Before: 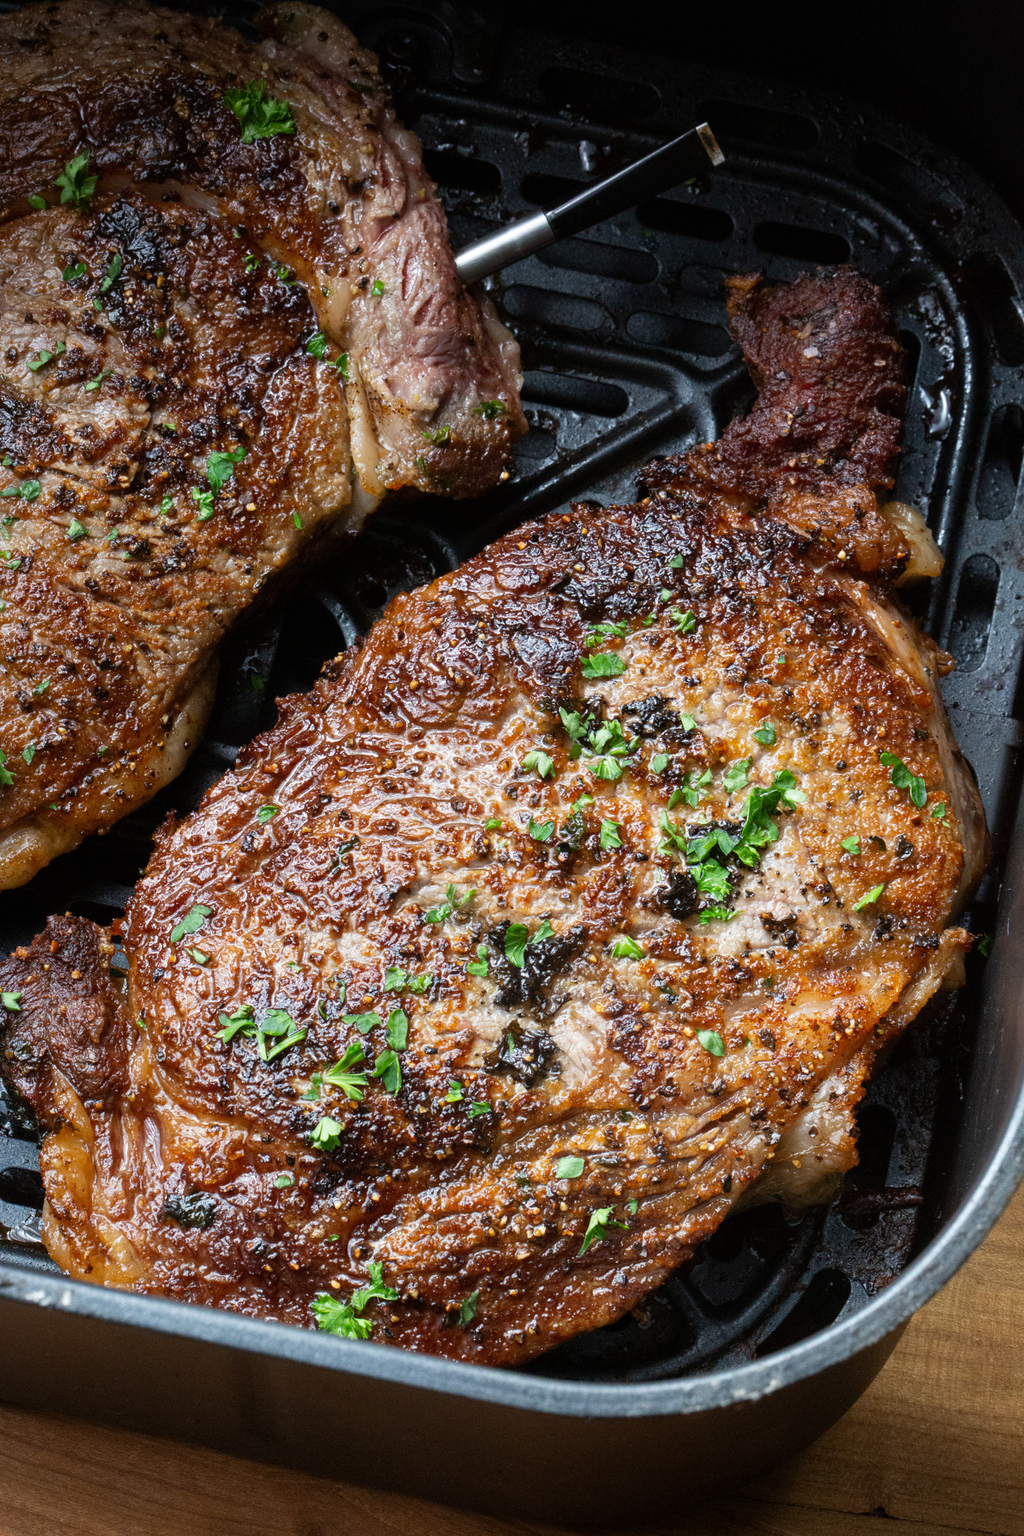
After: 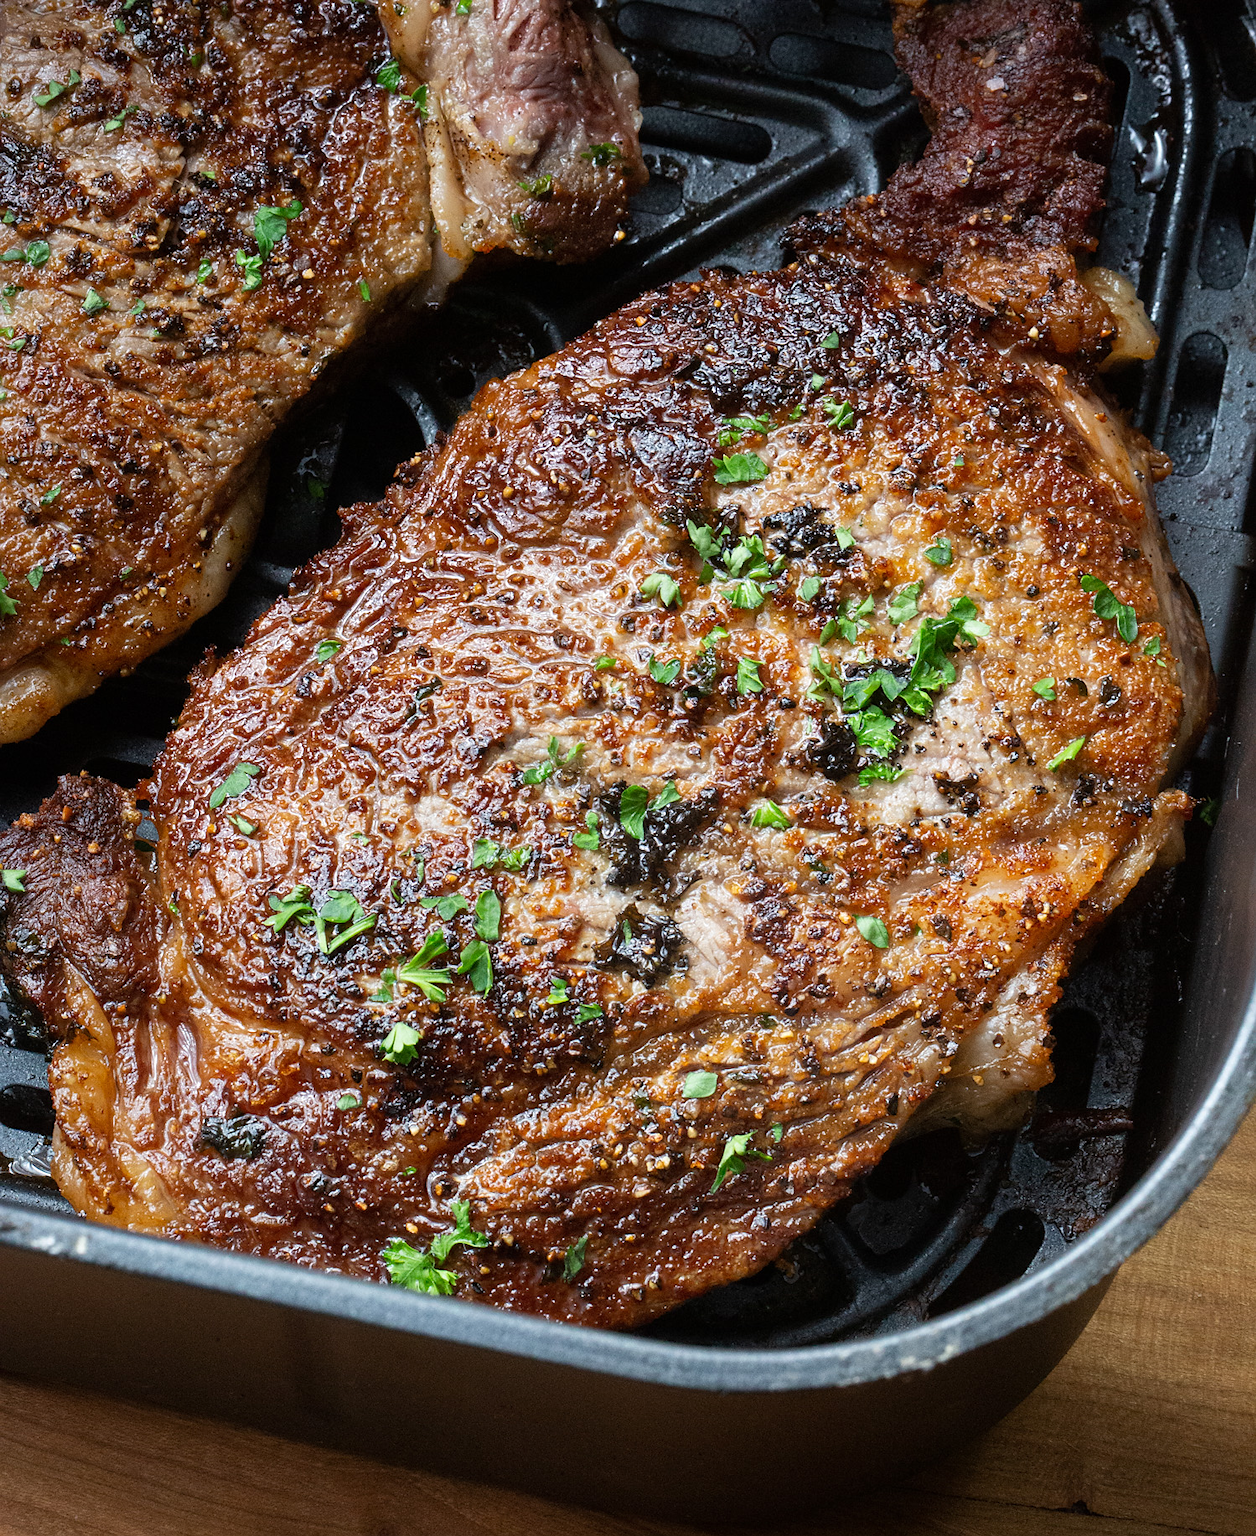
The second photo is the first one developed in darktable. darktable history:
crop and rotate: top 18.507%
sharpen: radius 1, threshold 1
